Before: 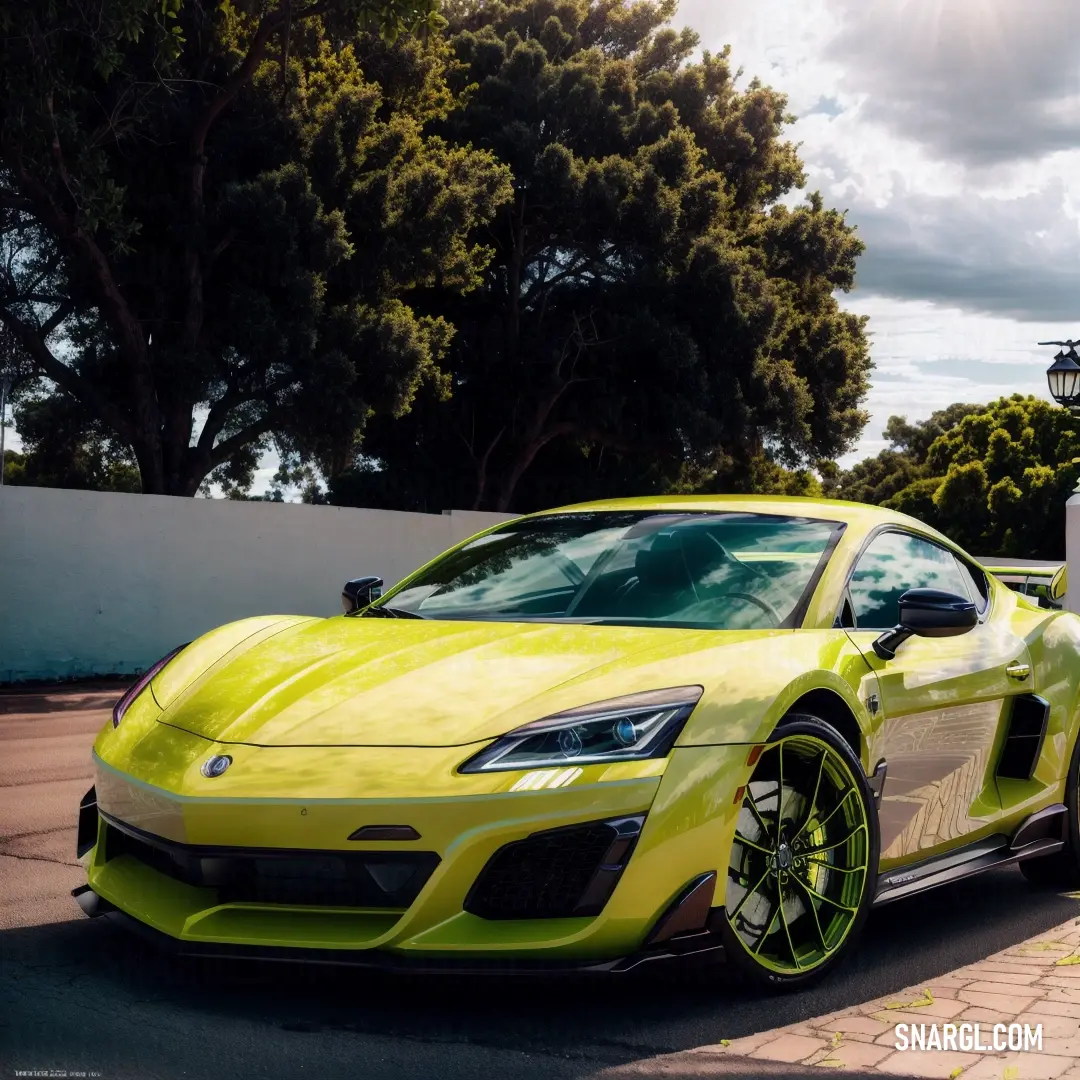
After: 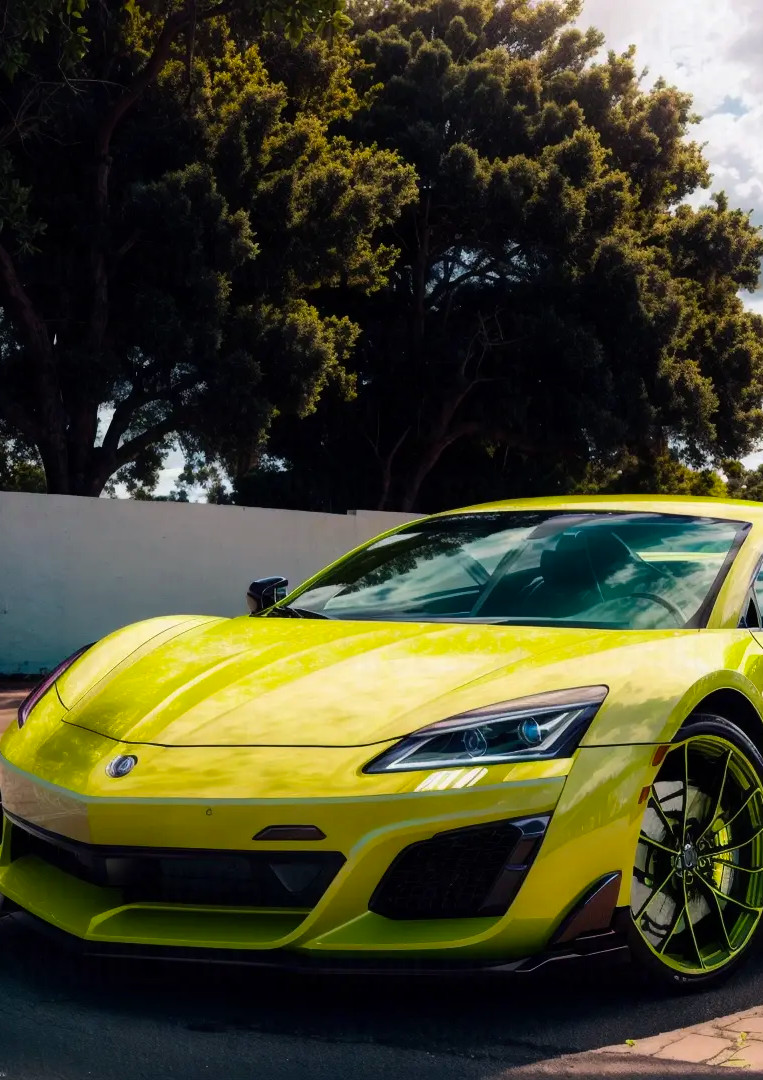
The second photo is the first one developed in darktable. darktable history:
crop and rotate: left 8.978%, right 20.315%
color balance rgb: shadows lift › luminance -19.827%, linear chroma grading › global chroma 10.061%, perceptual saturation grading › global saturation 0.073%, global vibrance 20%
